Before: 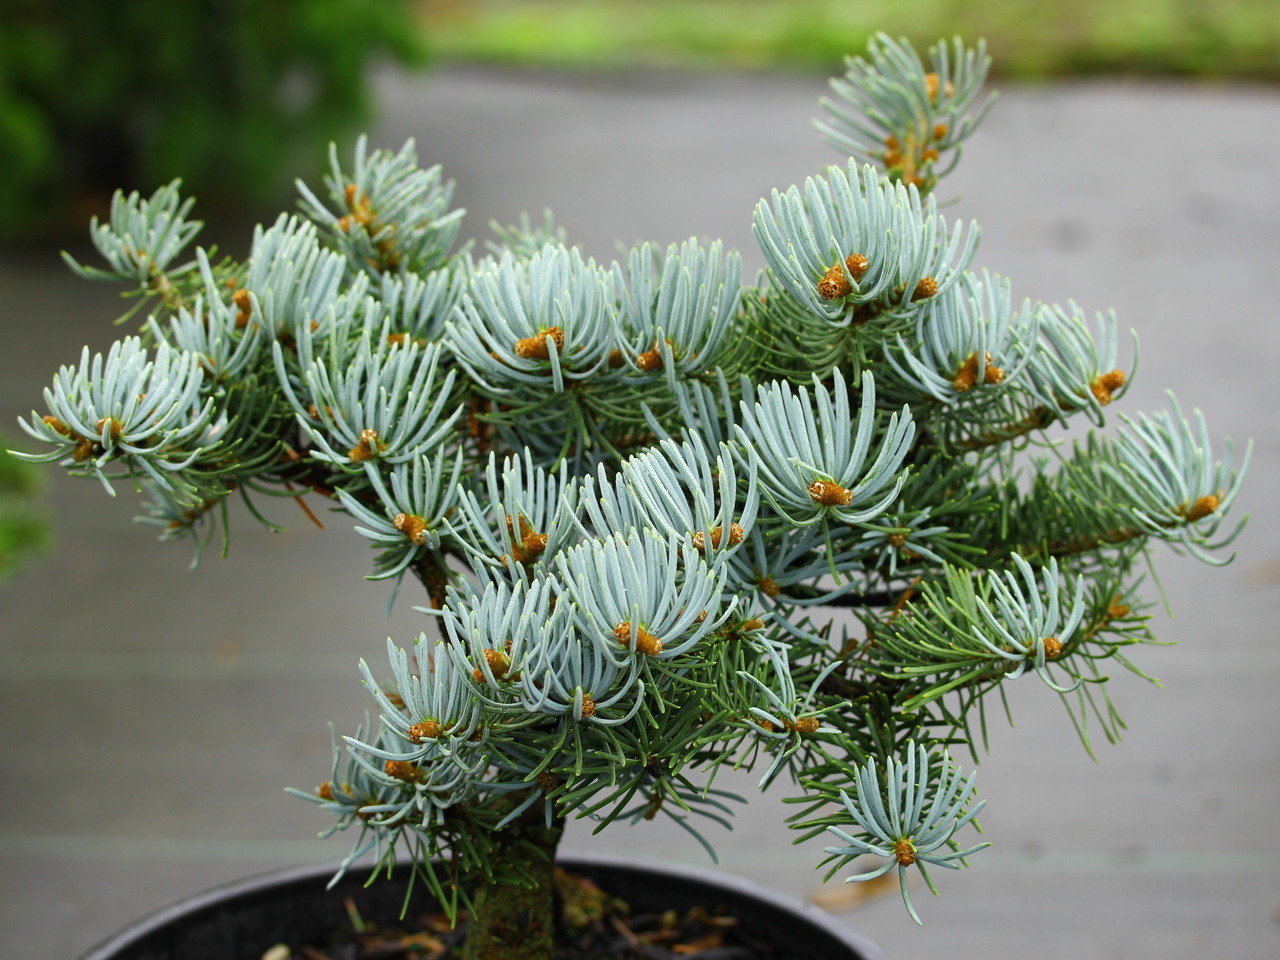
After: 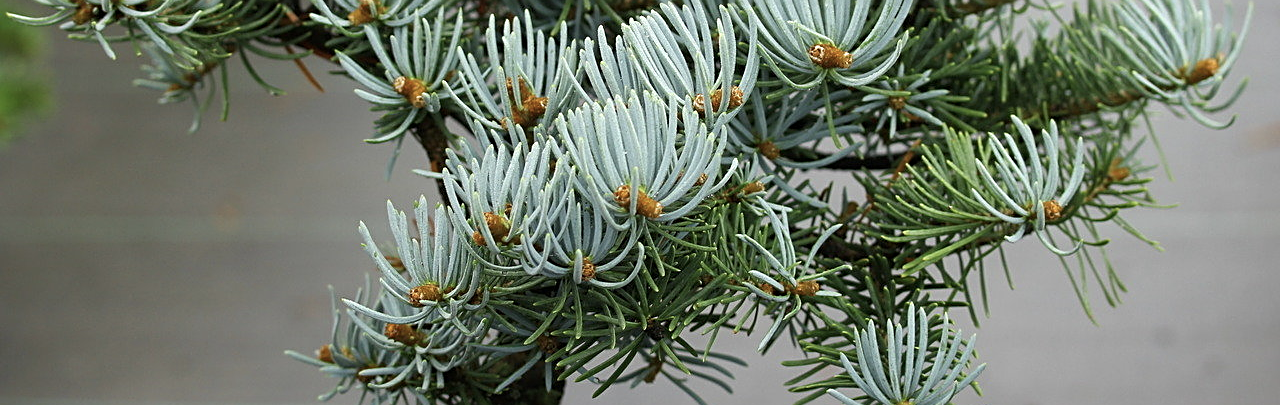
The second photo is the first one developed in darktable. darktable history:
color correction: saturation 0.8
sharpen: on, module defaults
crop: top 45.551%, bottom 12.262%
